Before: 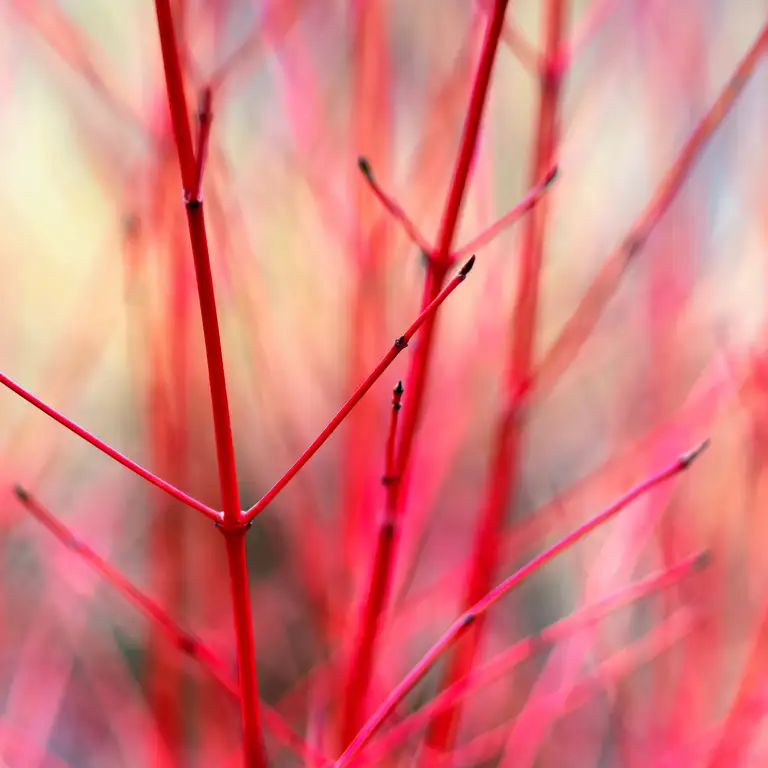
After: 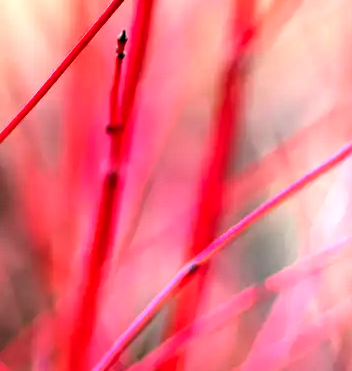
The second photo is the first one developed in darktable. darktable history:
crop: left 35.976%, top 45.819%, right 18.162%, bottom 5.807%
local contrast: highlights 25%, shadows 75%, midtone range 0.75
exposure: black level correction -0.002, exposure 0.708 EV, compensate exposure bias true, compensate highlight preservation false
